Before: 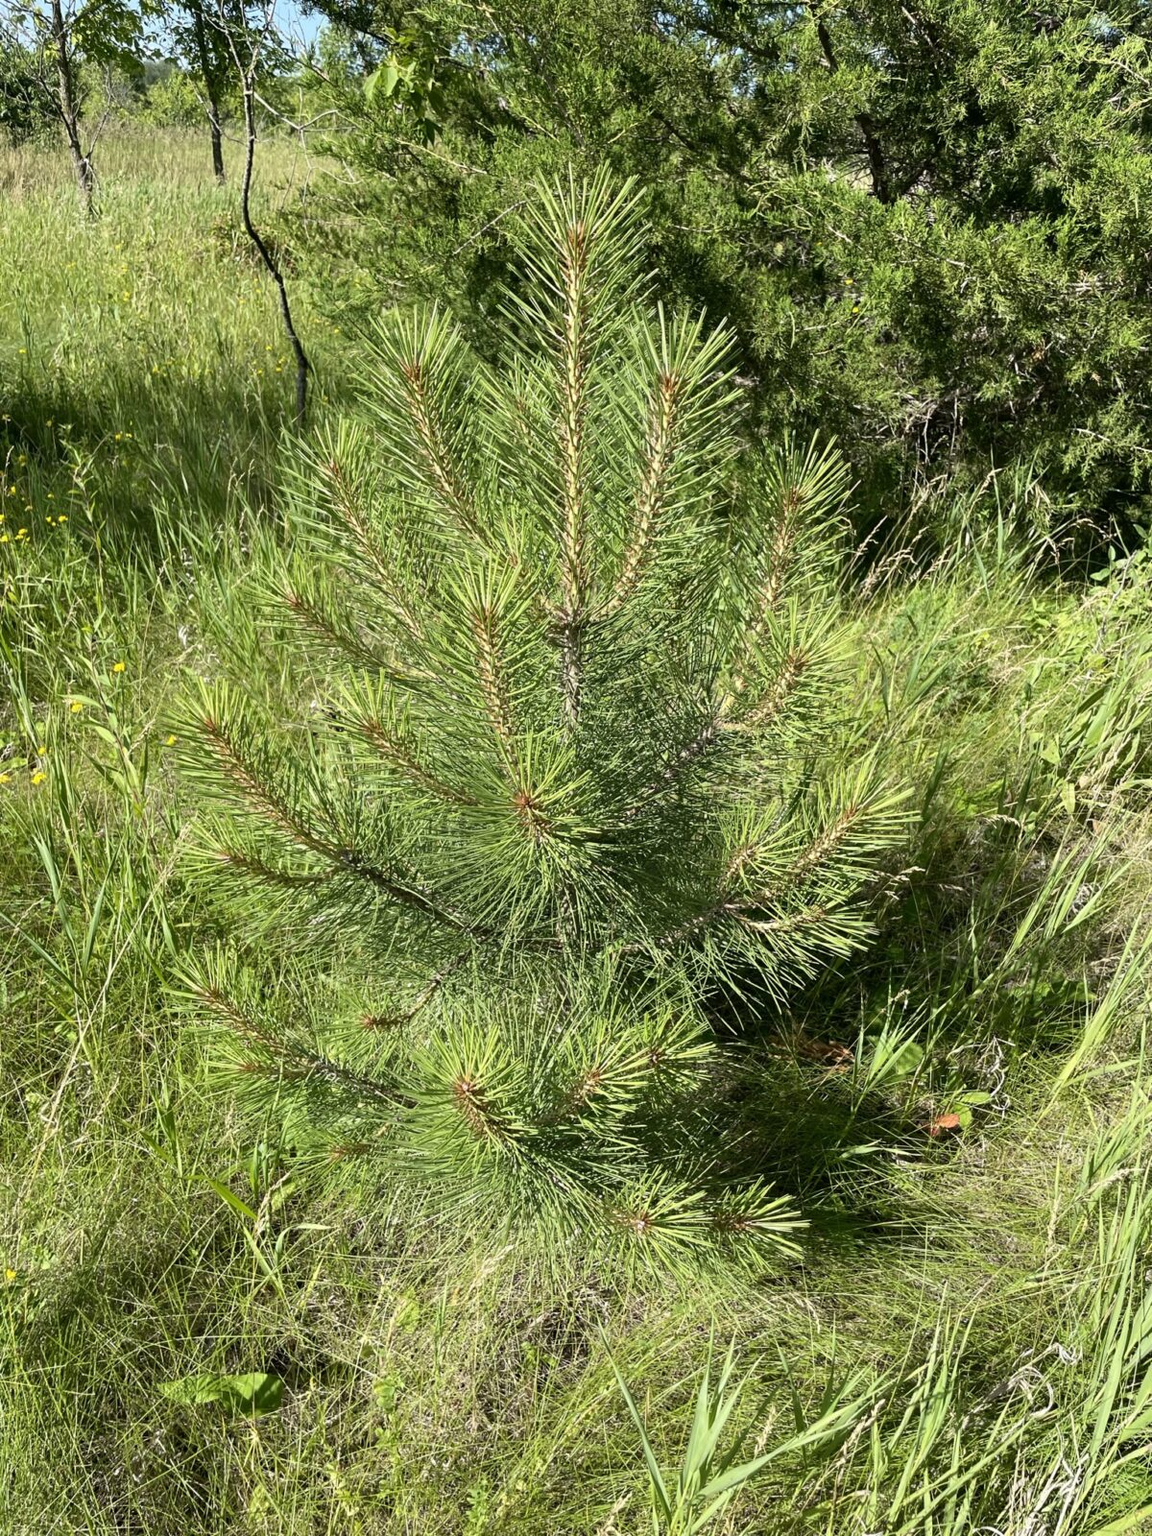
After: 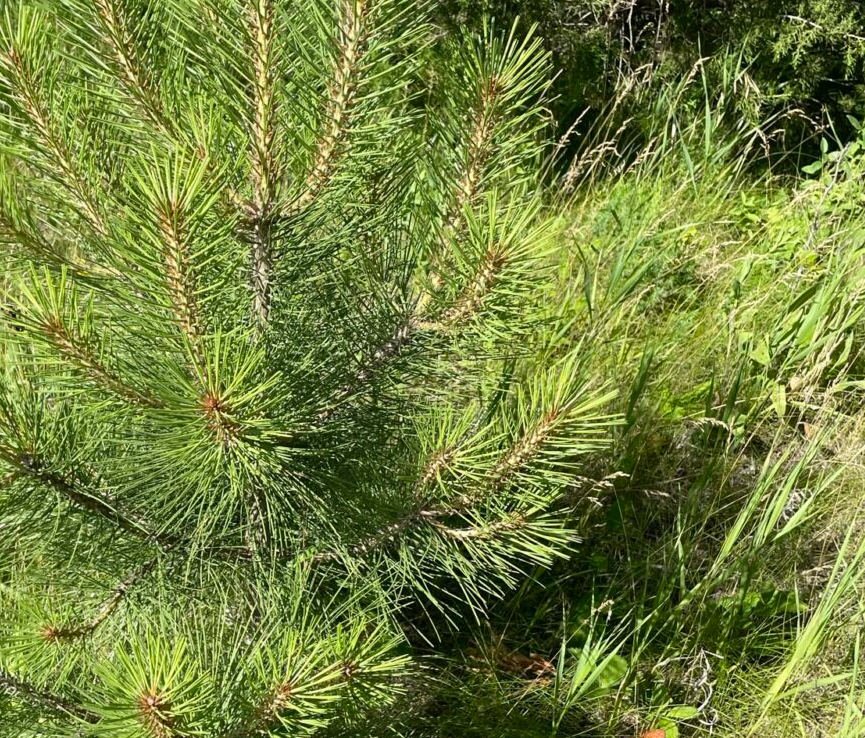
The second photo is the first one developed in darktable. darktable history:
crop and rotate: left 27.846%, top 26.985%, bottom 26.83%
